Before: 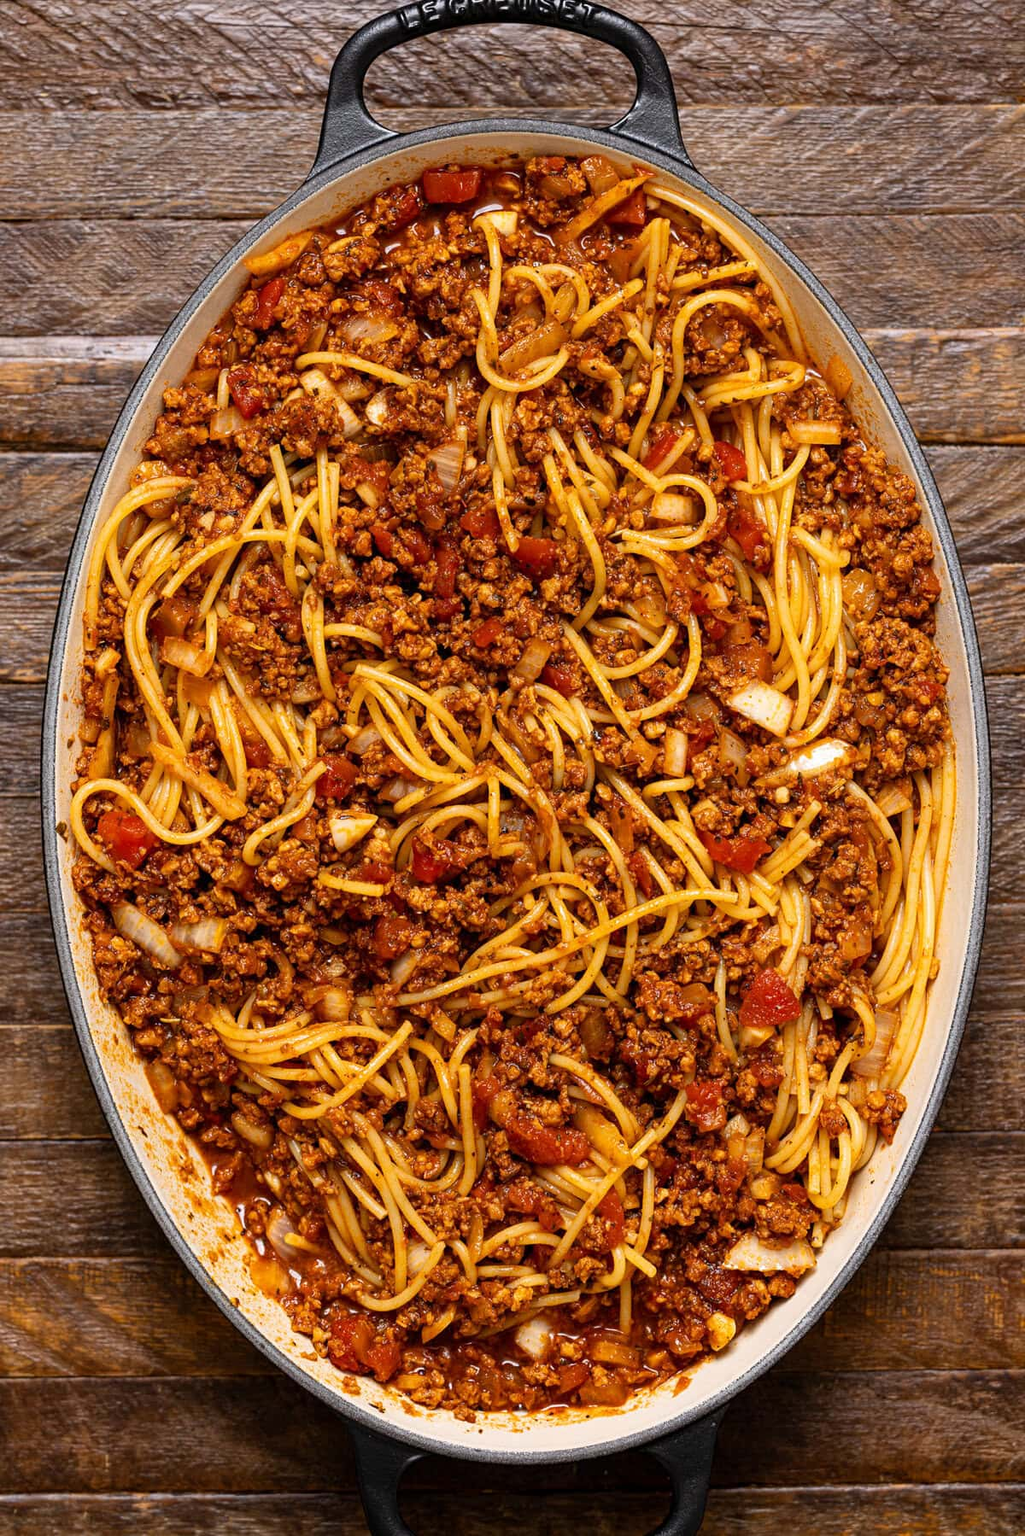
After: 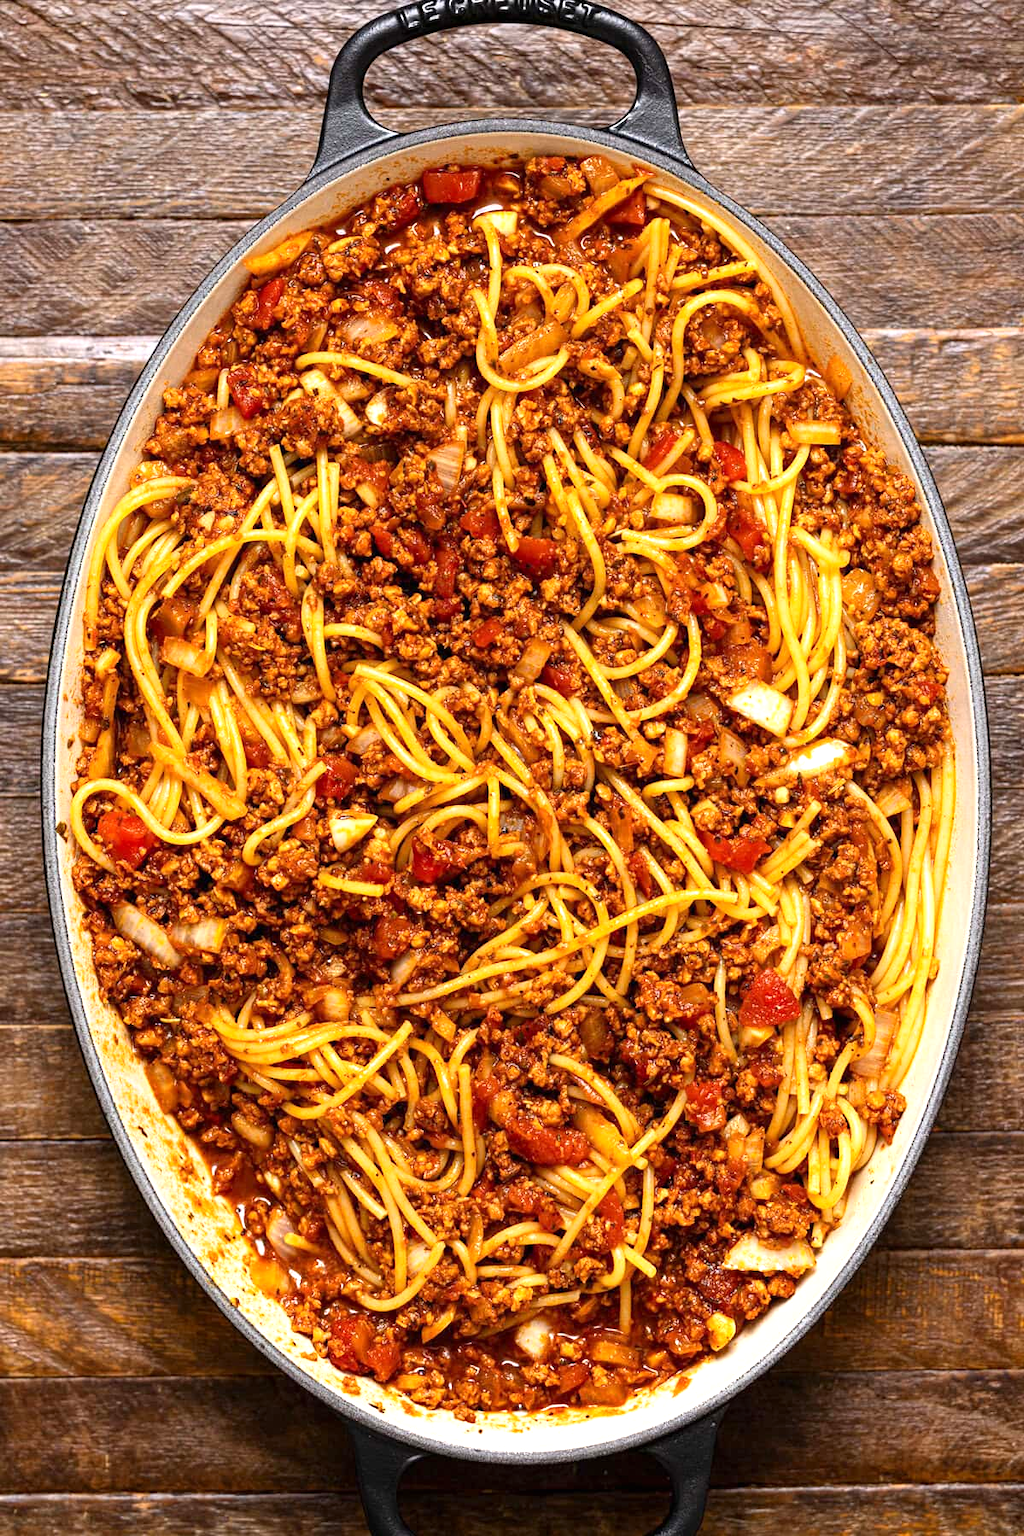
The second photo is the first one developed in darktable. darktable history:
exposure: black level correction 0, exposure 0.6 EV, compensate highlight preservation false
contrast brightness saturation: contrast 0.08, saturation 0.02
